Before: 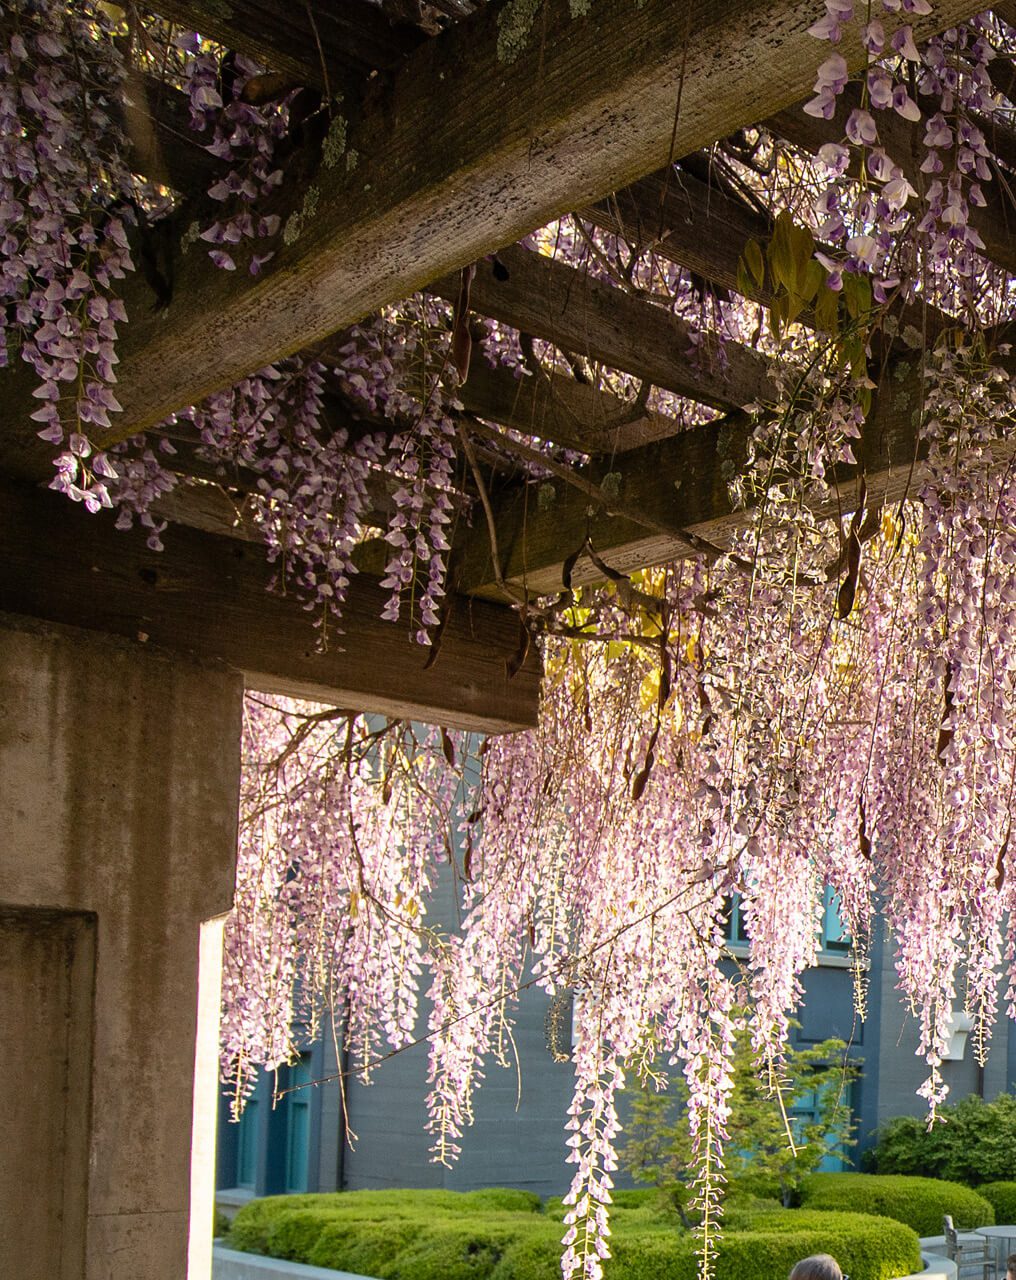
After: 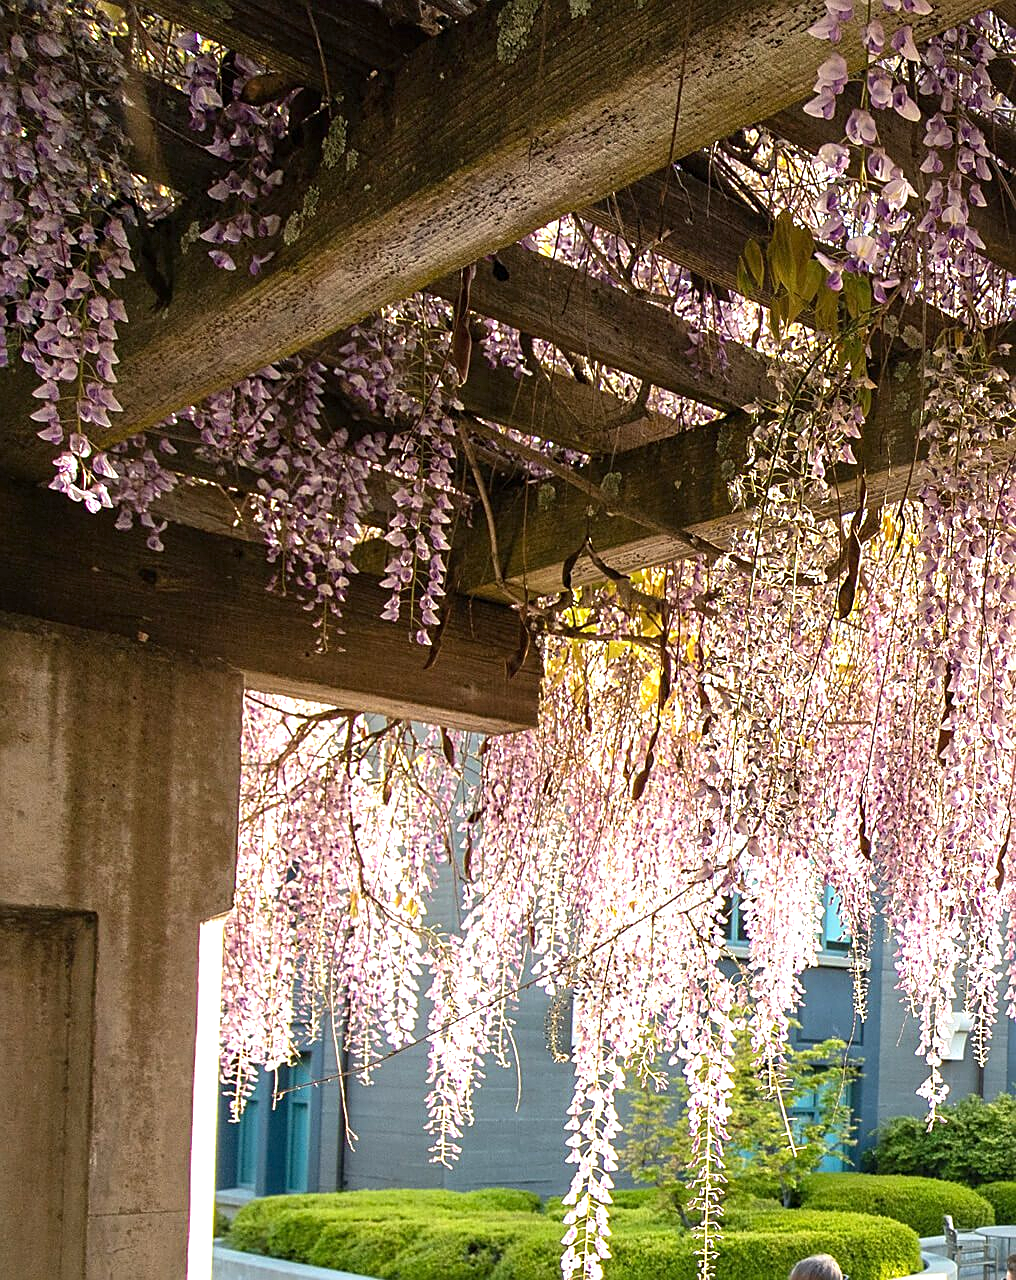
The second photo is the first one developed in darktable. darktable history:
sharpen: on, module defaults
exposure: exposure 0.752 EV, compensate highlight preservation false
